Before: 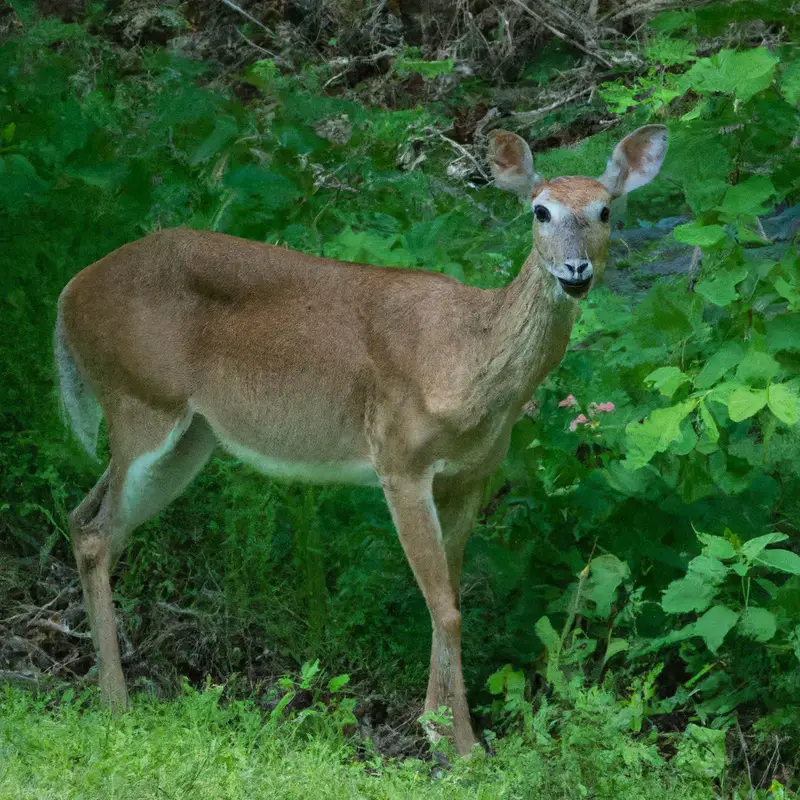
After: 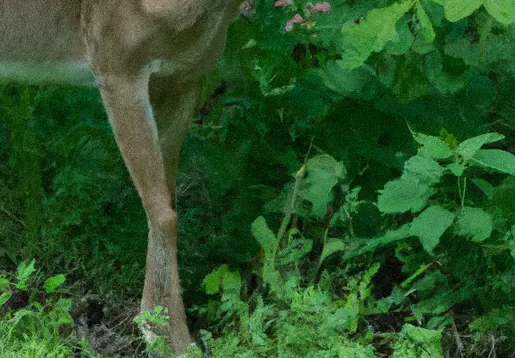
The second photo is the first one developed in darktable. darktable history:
graduated density: on, module defaults
crop and rotate: left 35.509%, top 50.238%, bottom 4.934%
grain: mid-tones bias 0%
